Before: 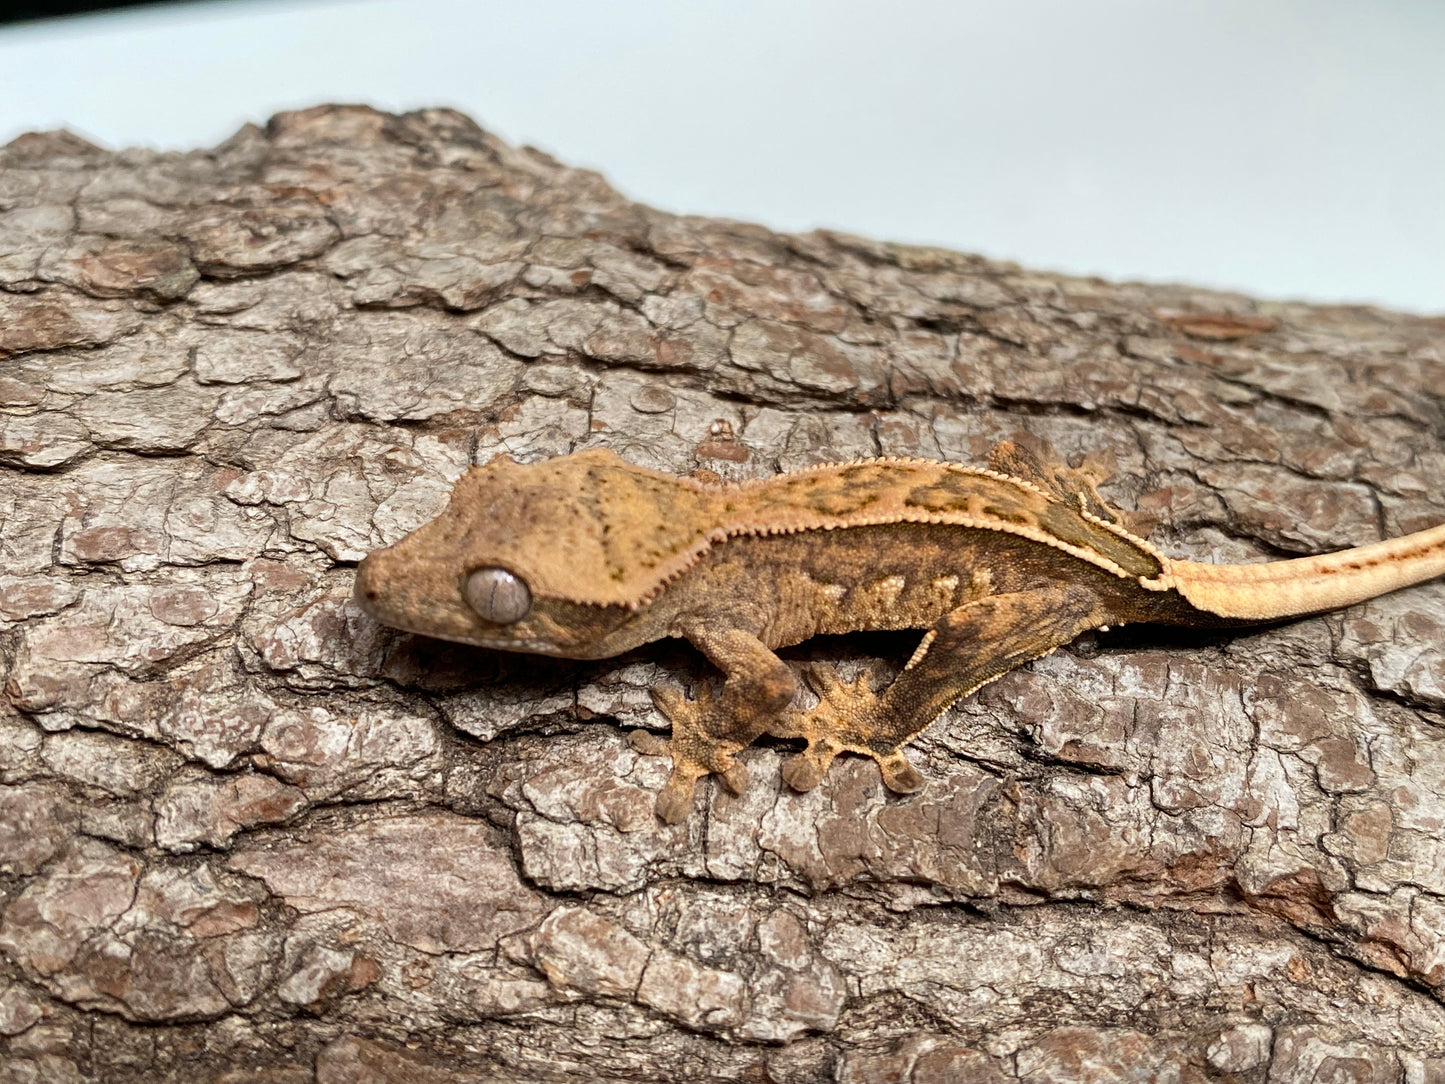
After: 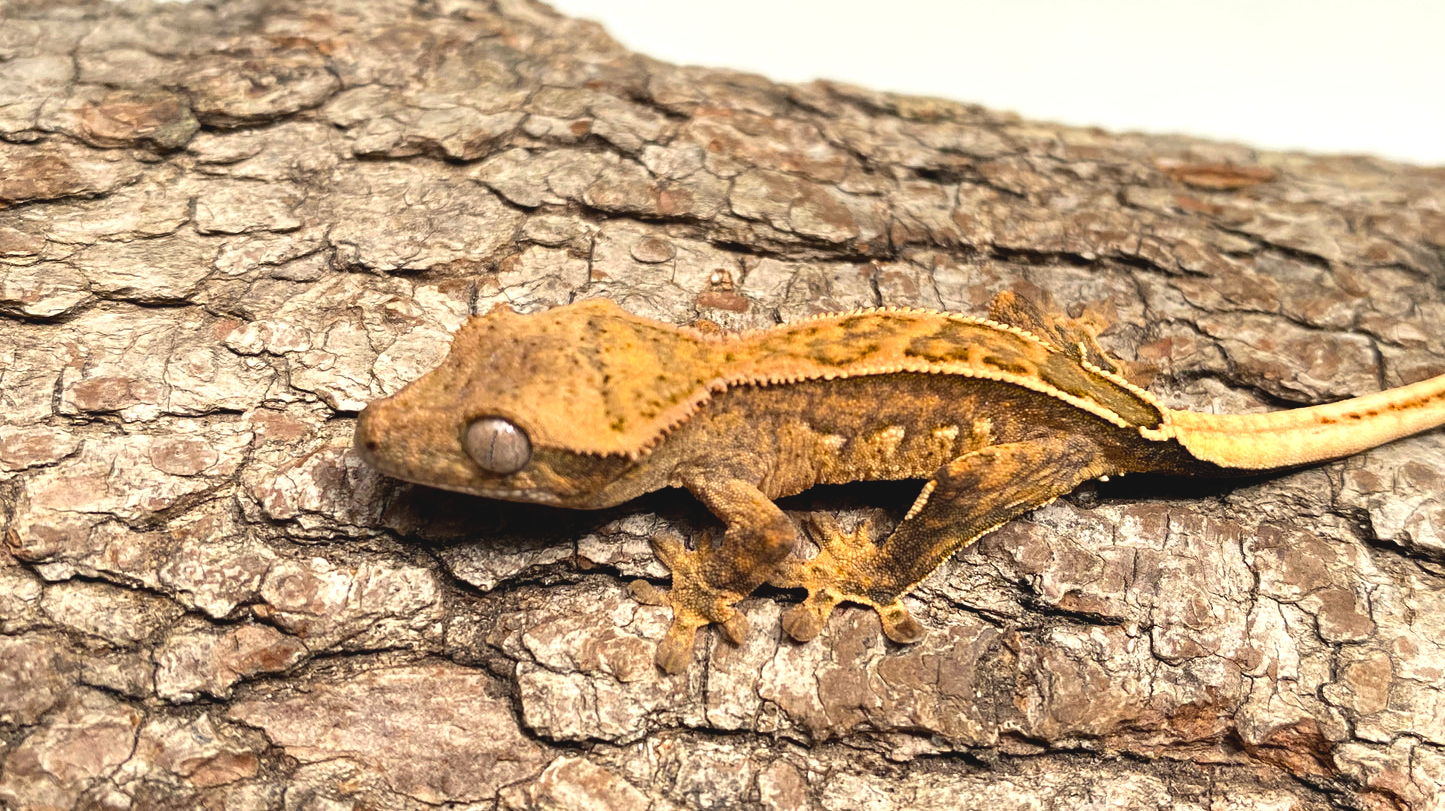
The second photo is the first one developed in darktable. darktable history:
color balance rgb: highlights gain › chroma 3.003%, highlights gain › hue 73.41°, global offset › luminance 0.711%, perceptual saturation grading › global saturation 19.312%
tone equalizer: -8 EV -0.407 EV, -7 EV -0.396 EV, -6 EV -0.311 EV, -5 EV -0.215 EV, -3 EV 0.224 EV, -2 EV 0.313 EV, -1 EV 0.412 EV, +0 EV 0.425 EV
crop: top 13.901%, bottom 11.22%
exposure: black level correction 0.001, compensate exposure bias true, compensate highlight preservation false
